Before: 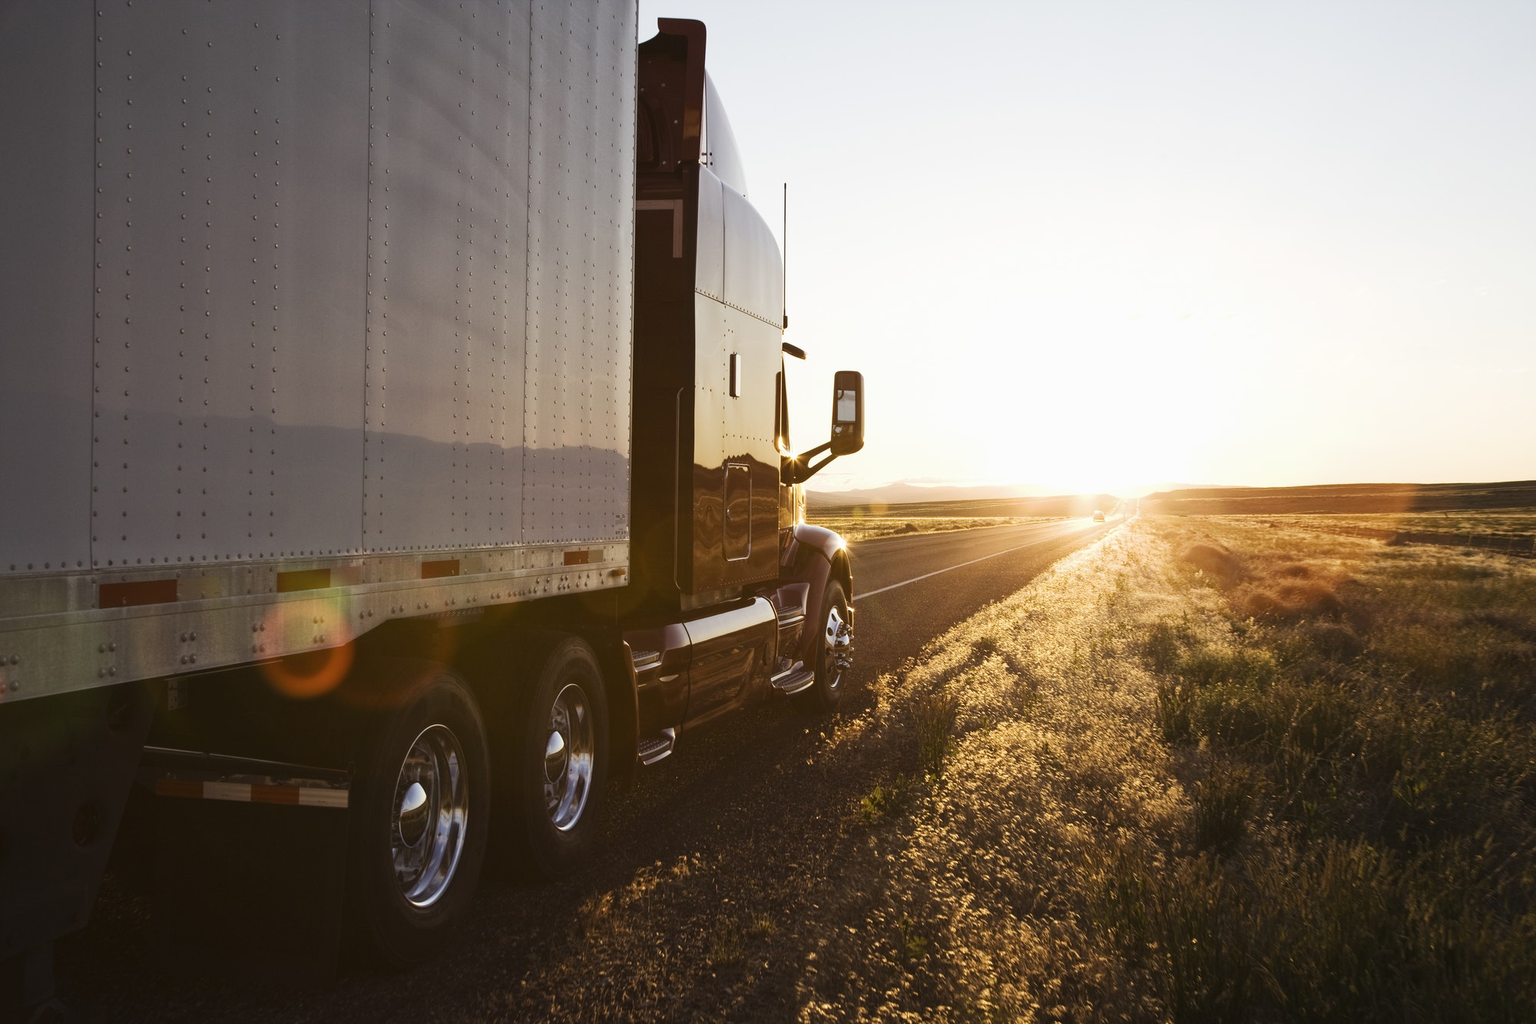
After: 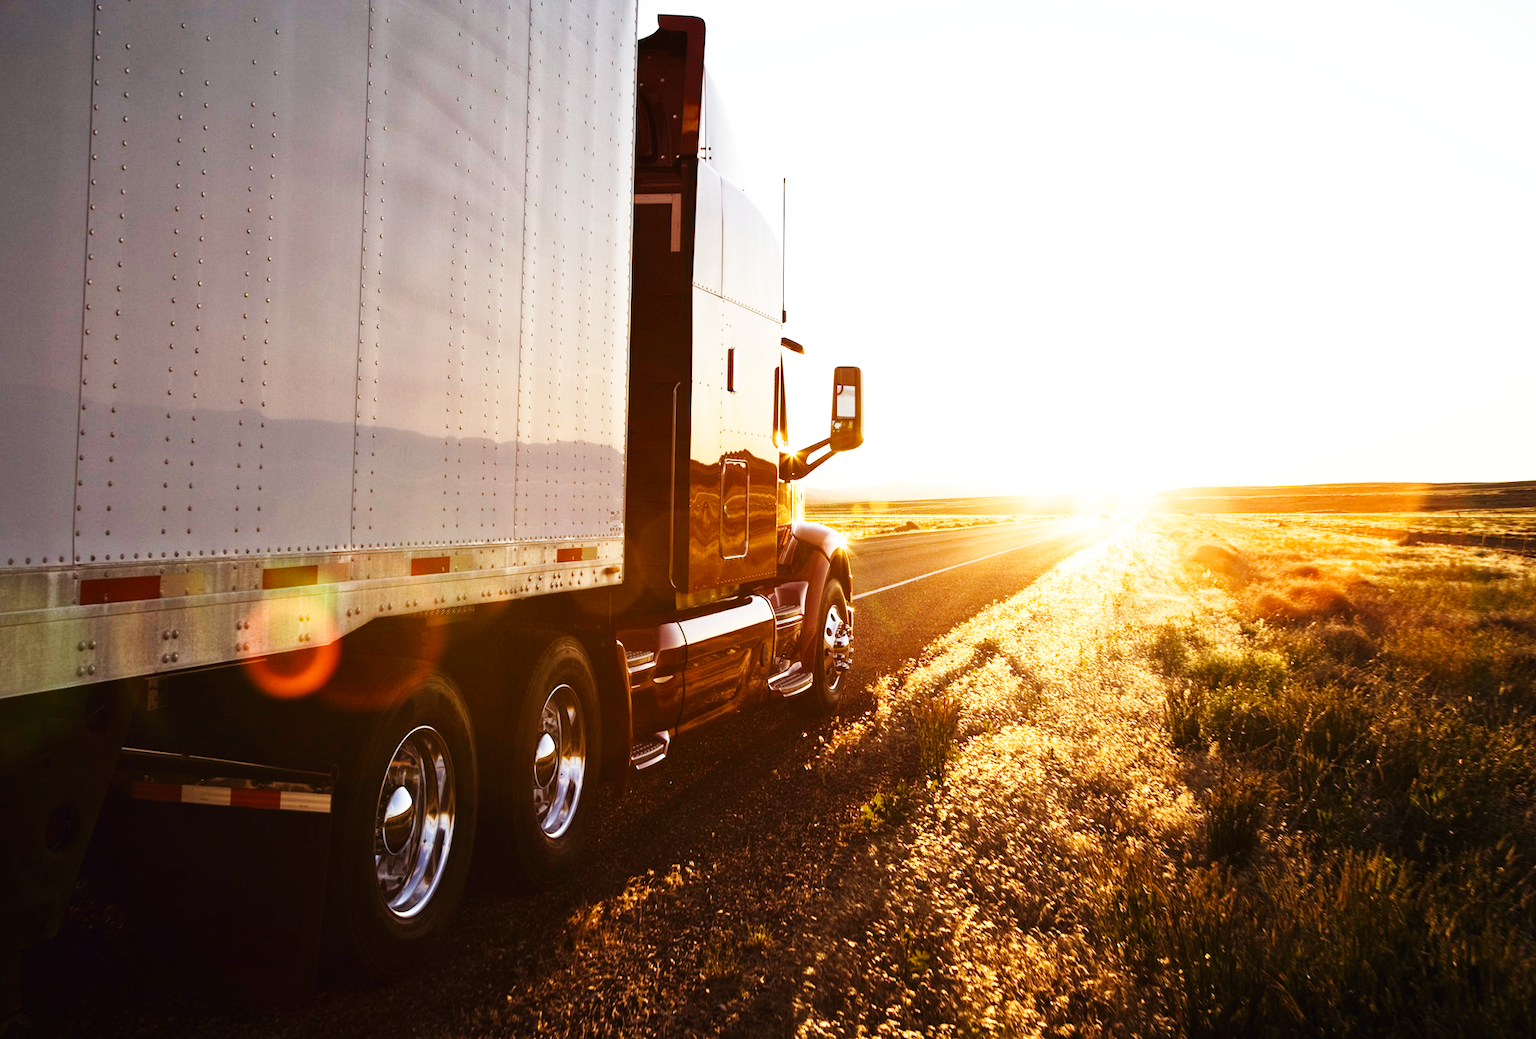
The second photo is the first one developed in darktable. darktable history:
exposure: black level correction 0.001, compensate highlight preservation false
base curve: curves: ch0 [(0, 0.003) (0.001, 0.002) (0.006, 0.004) (0.02, 0.022) (0.048, 0.086) (0.094, 0.234) (0.162, 0.431) (0.258, 0.629) (0.385, 0.8) (0.548, 0.918) (0.751, 0.988) (1, 1)], preserve colors none
rotate and perspective: rotation 0.226°, lens shift (vertical) -0.042, crop left 0.023, crop right 0.982, crop top 0.006, crop bottom 0.994
